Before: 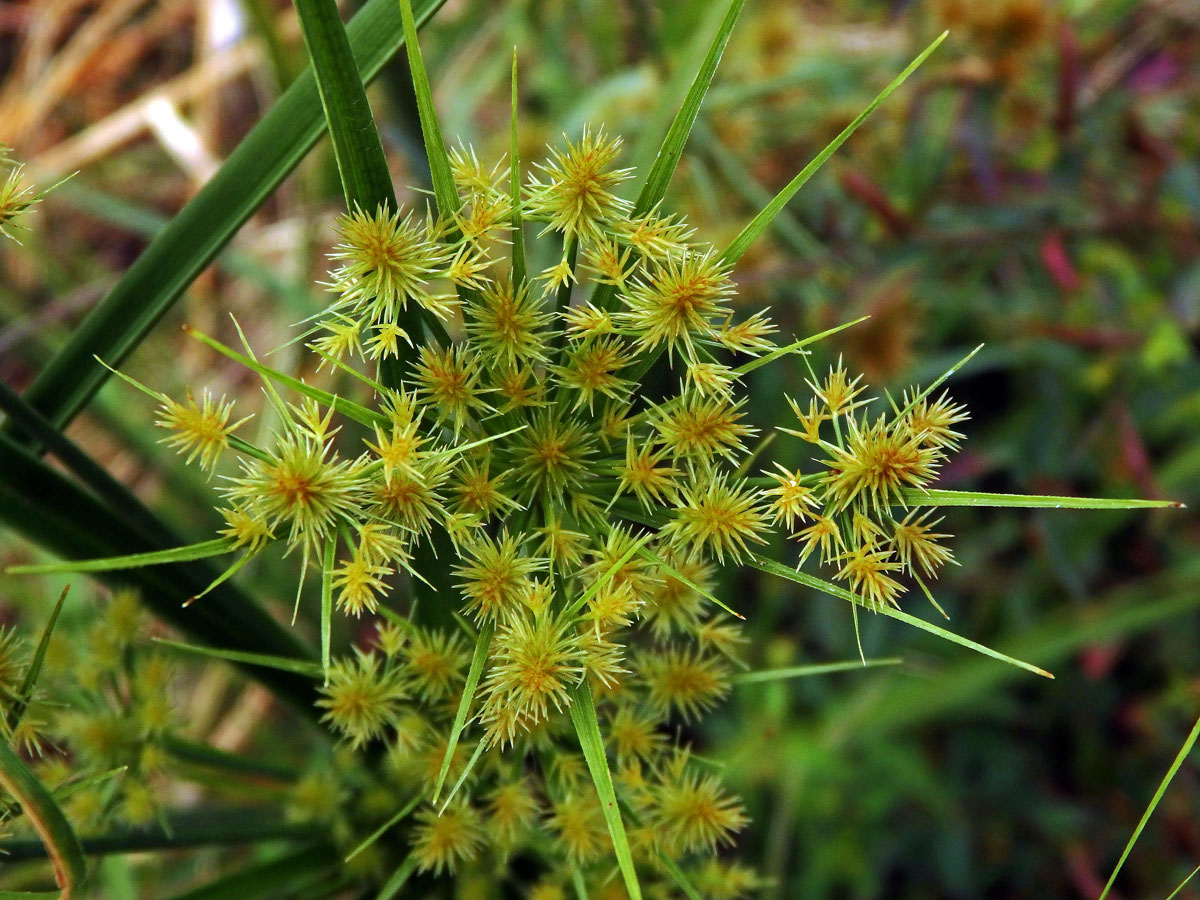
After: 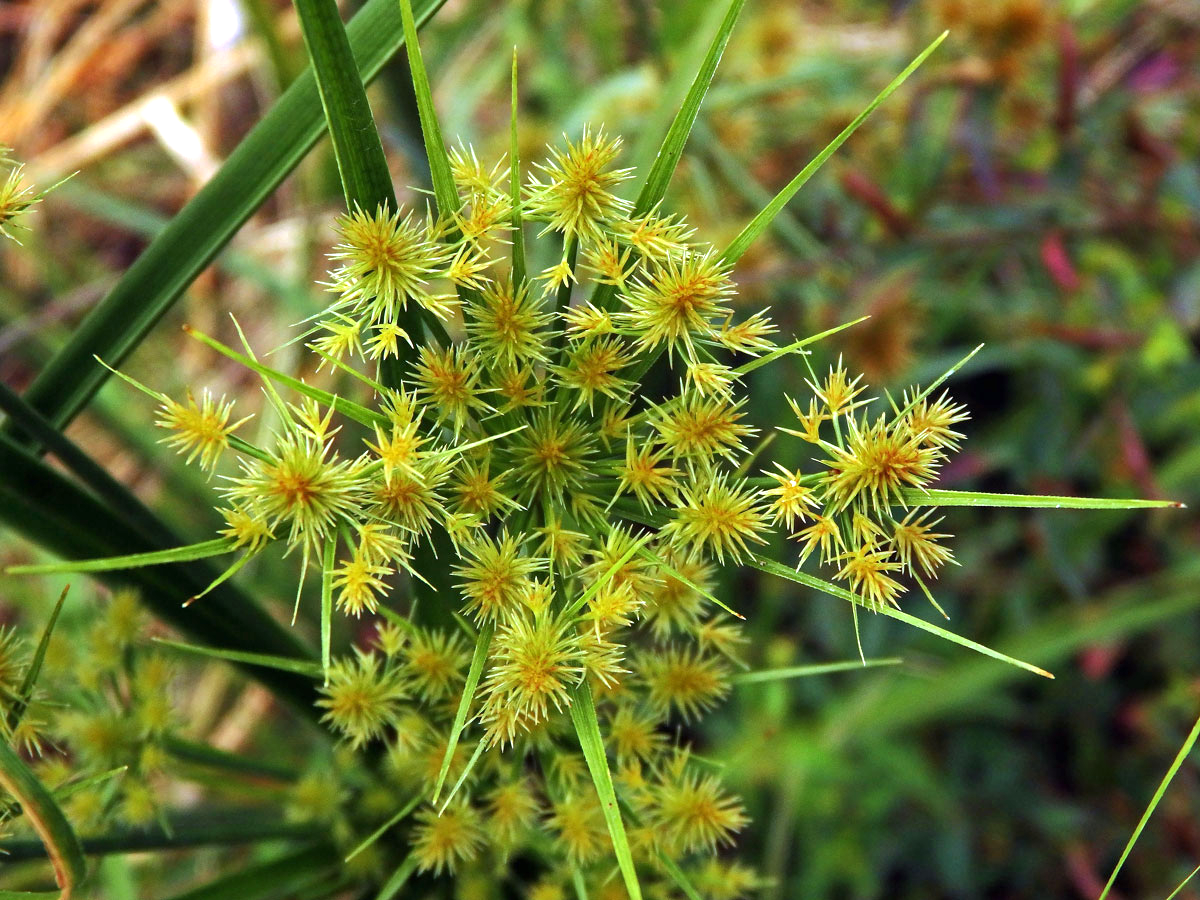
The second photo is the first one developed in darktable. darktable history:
exposure: black level correction 0, exposure 0.499 EV, compensate highlight preservation false
shadows and highlights: radius 126.46, shadows 30.53, highlights -30.82, low approximation 0.01, soften with gaussian
